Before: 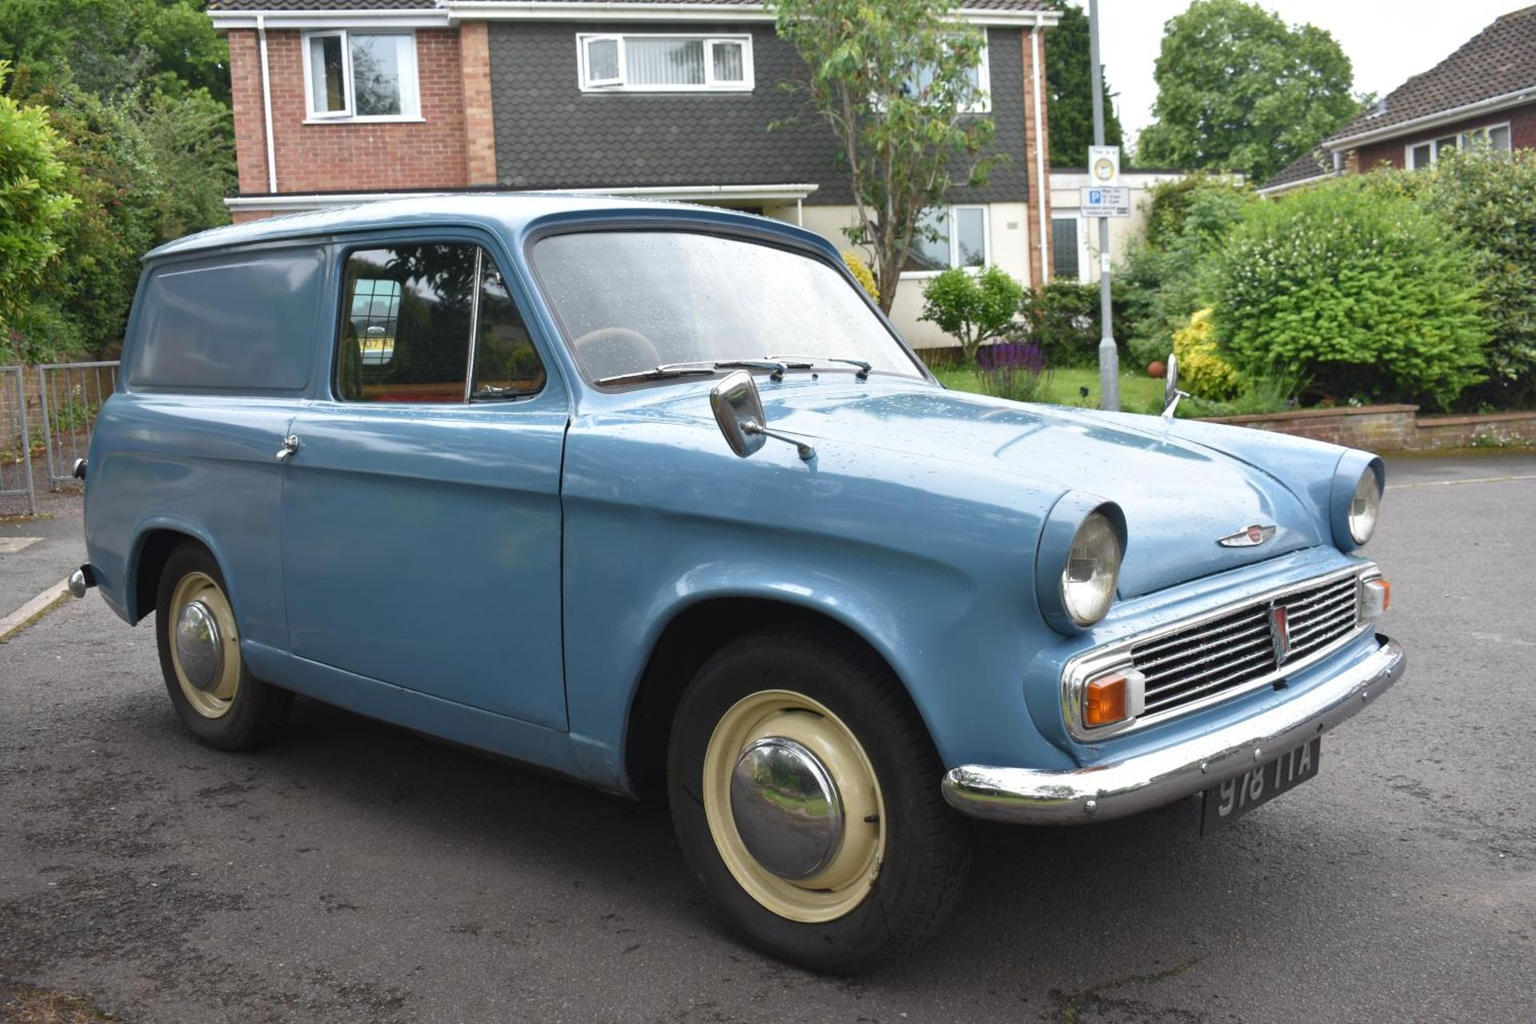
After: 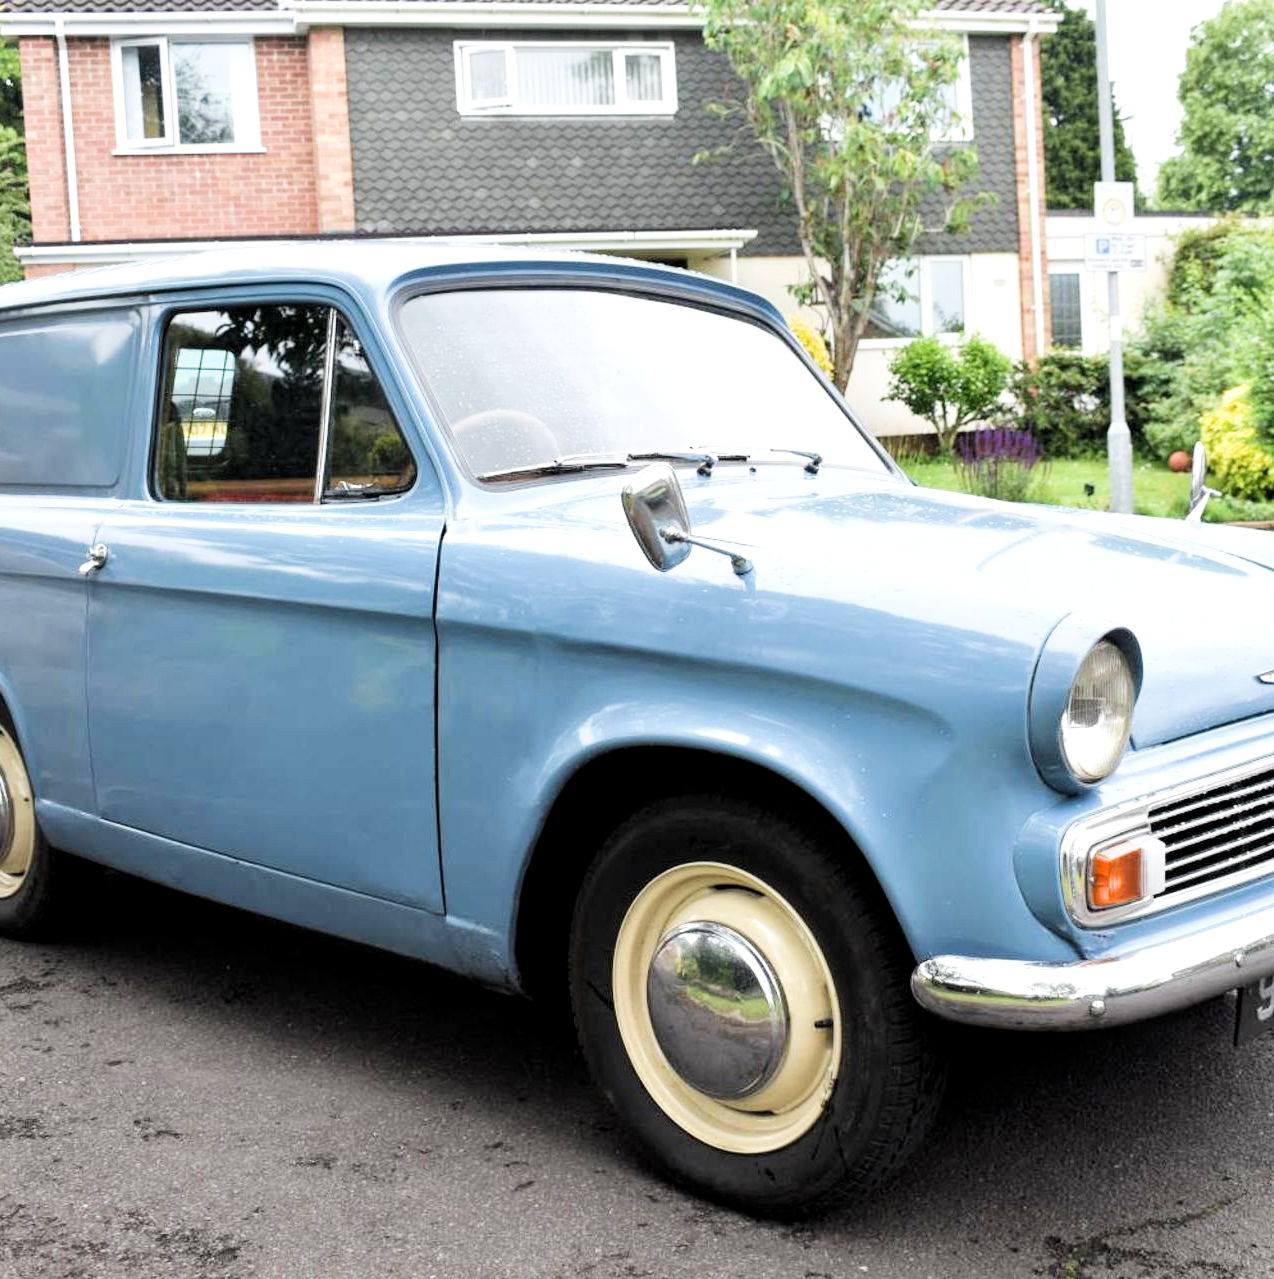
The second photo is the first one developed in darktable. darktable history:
exposure: exposure 1.22 EV, compensate exposure bias true, compensate highlight preservation false
filmic rgb: black relative exposure -5.06 EV, white relative exposure 3.96 EV, hardness 2.9, contrast 1.409, highlights saturation mix -29.31%
local contrast: highlights 104%, shadows 100%, detail 120%, midtone range 0.2
crop and rotate: left 13.865%, right 19.747%
